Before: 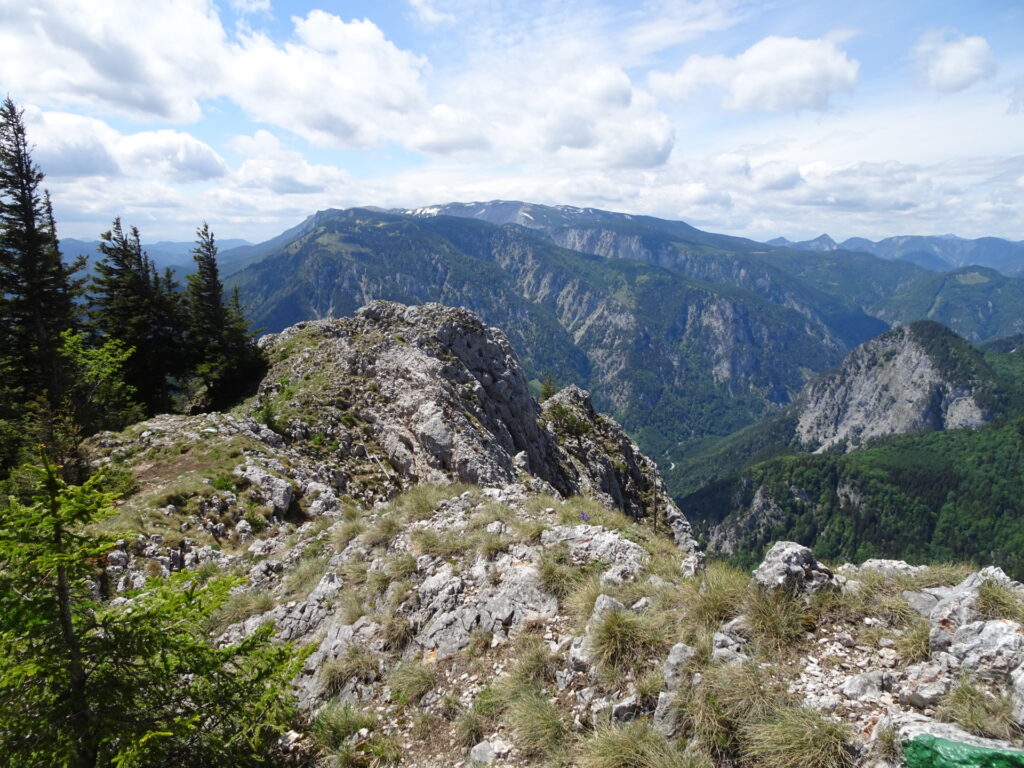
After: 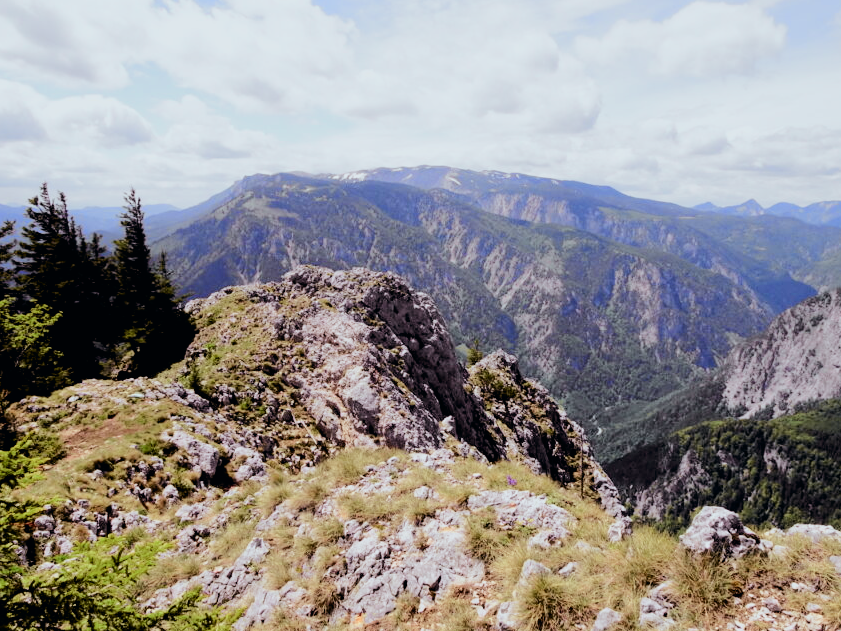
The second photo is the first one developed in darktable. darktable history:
white balance: red 0.988, blue 1.017
crop and rotate: left 7.196%, top 4.574%, right 10.605%, bottom 13.178%
rgb levels: mode RGB, independent channels, levels [[0, 0.474, 1], [0, 0.5, 1], [0, 0.5, 1]]
exposure: exposure 0.2 EV, compensate highlight preservation false
tone curve: curves: ch0 [(0, 0) (0.035, 0.017) (0.131, 0.108) (0.279, 0.279) (0.476, 0.554) (0.617, 0.693) (0.704, 0.77) (0.801, 0.854) (0.895, 0.927) (1, 0.976)]; ch1 [(0, 0) (0.318, 0.278) (0.444, 0.427) (0.493, 0.488) (0.504, 0.497) (0.537, 0.538) (0.594, 0.616) (0.746, 0.764) (1, 1)]; ch2 [(0, 0) (0.316, 0.292) (0.381, 0.37) (0.423, 0.448) (0.476, 0.482) (0.502, 0.495) (0.529, 0.547) (0.583, 0.608) (0.639, 0.657) (0.7, 0.7) (0.861, 0.808) (1, 0.951)], color space Lab, independent channels, preserve colors none
filmic rgb: black relative exposure -4.58 EV, white relative exposure 4.8 EV, threshold 3 EV, hardness 2.36, latitude 36.07%, contrast 1.048, highlights saturation mix 1.32%, shadows ↔ highlights balance 1.25%, color science v4 (2020), enable highlight reconstruction true
